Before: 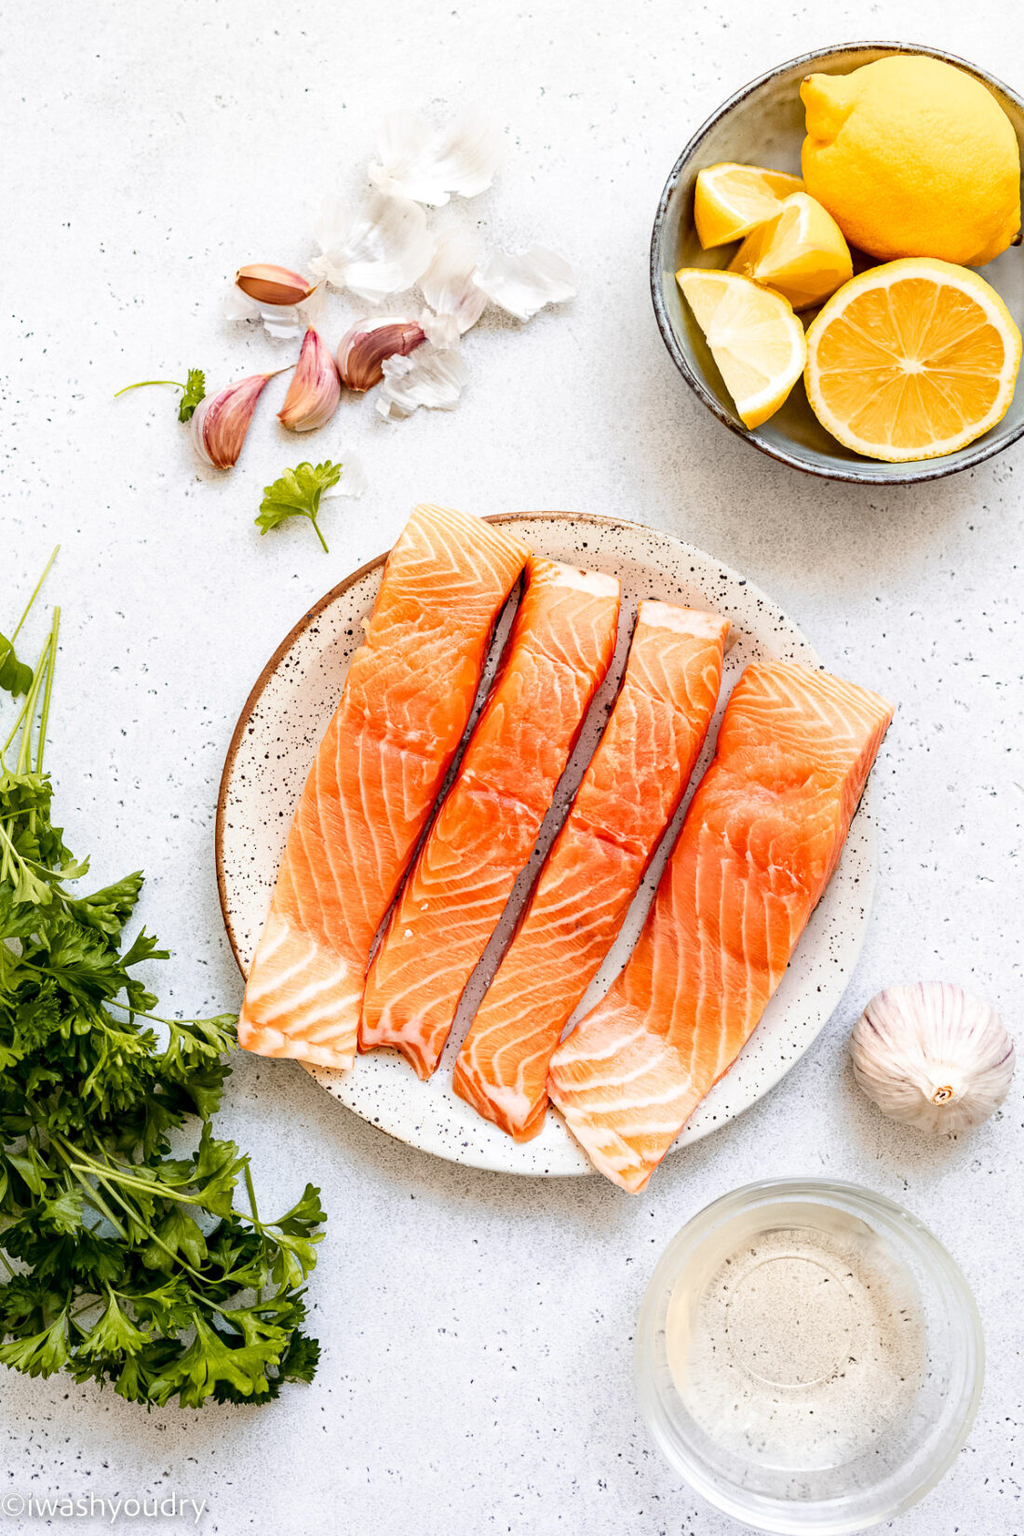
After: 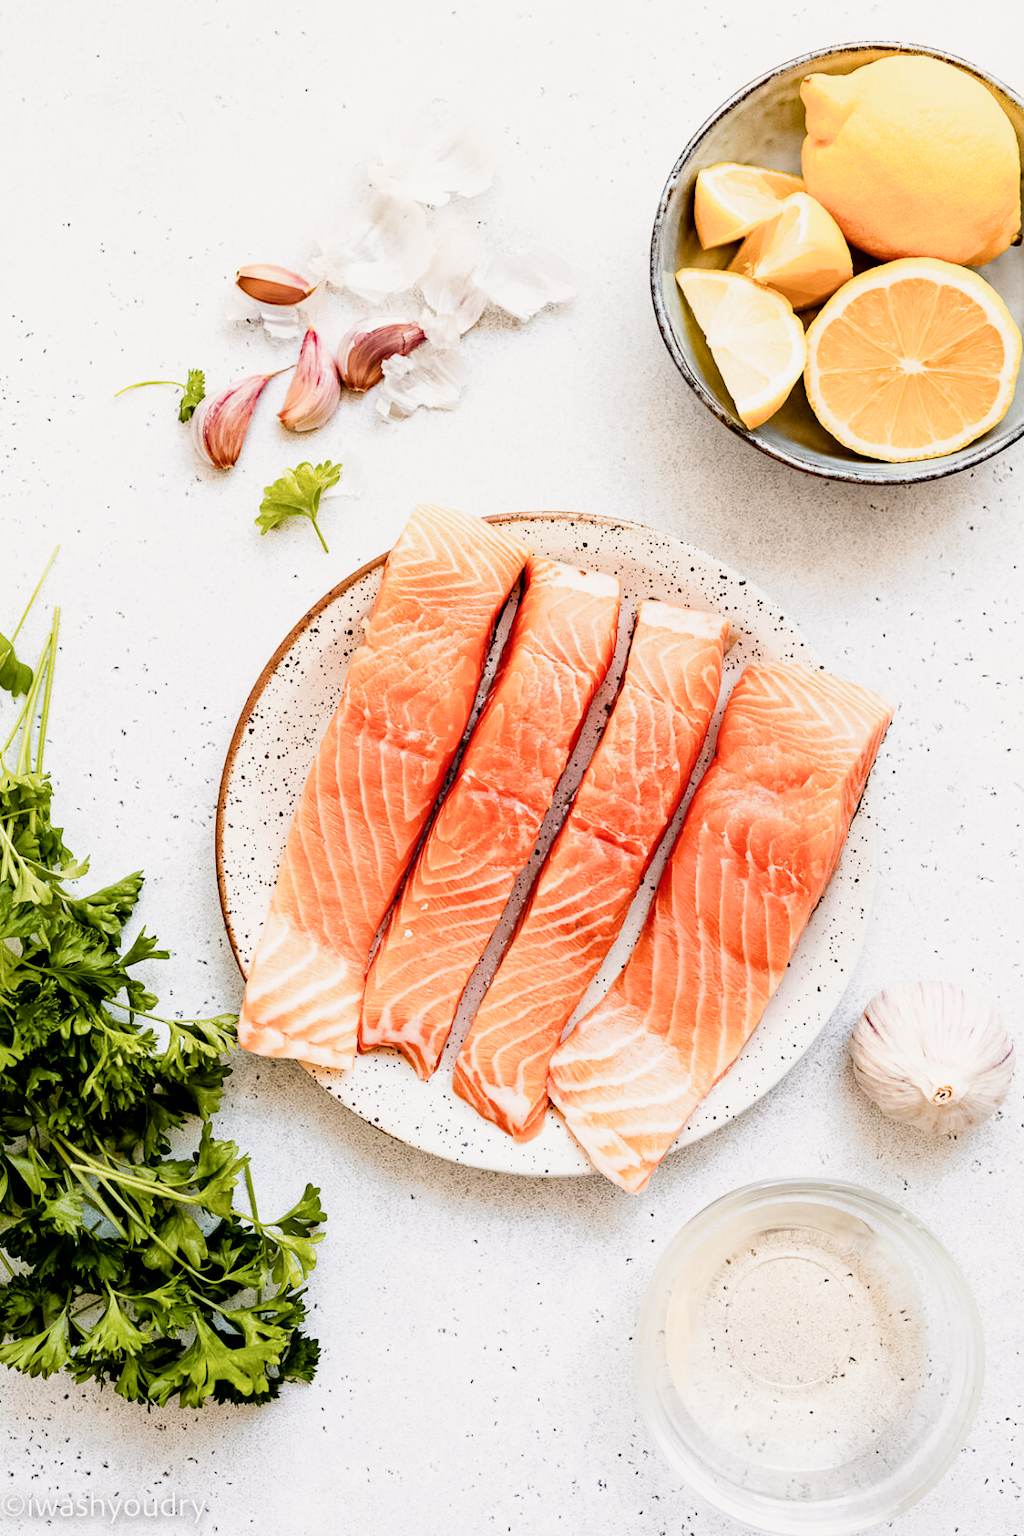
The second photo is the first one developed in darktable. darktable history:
exposure: black level correction 0, exposure 0.5 EV, compensate highlight preservation false
color balance rgb: shadows lift › chroma 1%, shadows lift › hue 28.8°, power › hue 60°, highlights gain › chroma 1%, highlights gain › hue 60°, global offset › luminance 0.25%, perceptual saturation grading › highlights -20%, perceptual saturation grading › shadows 20%, perceptual brilliance grading › highlights 10%, perceptual brilliance grading › shadows -5%, global vibrance 19.67%
filmic rgb: black relative exposure -5 EV, hardness 2.88, contrast 1.3, highlights saturation mix -30%
tone equalizer: -8 EV 0.25 EV, -7 EV 0.417 EV, -6 EV 0.417 EV, -5 EV 0.25 EV, -3 EV -0.25 EV, -2 EV -0.417 EV, -1 EV -0.417 EV, +0 EV -0.25 EV, edges refinement/feathering 500, mask exposure compensation -1.57 EV, preserve details guided filter
